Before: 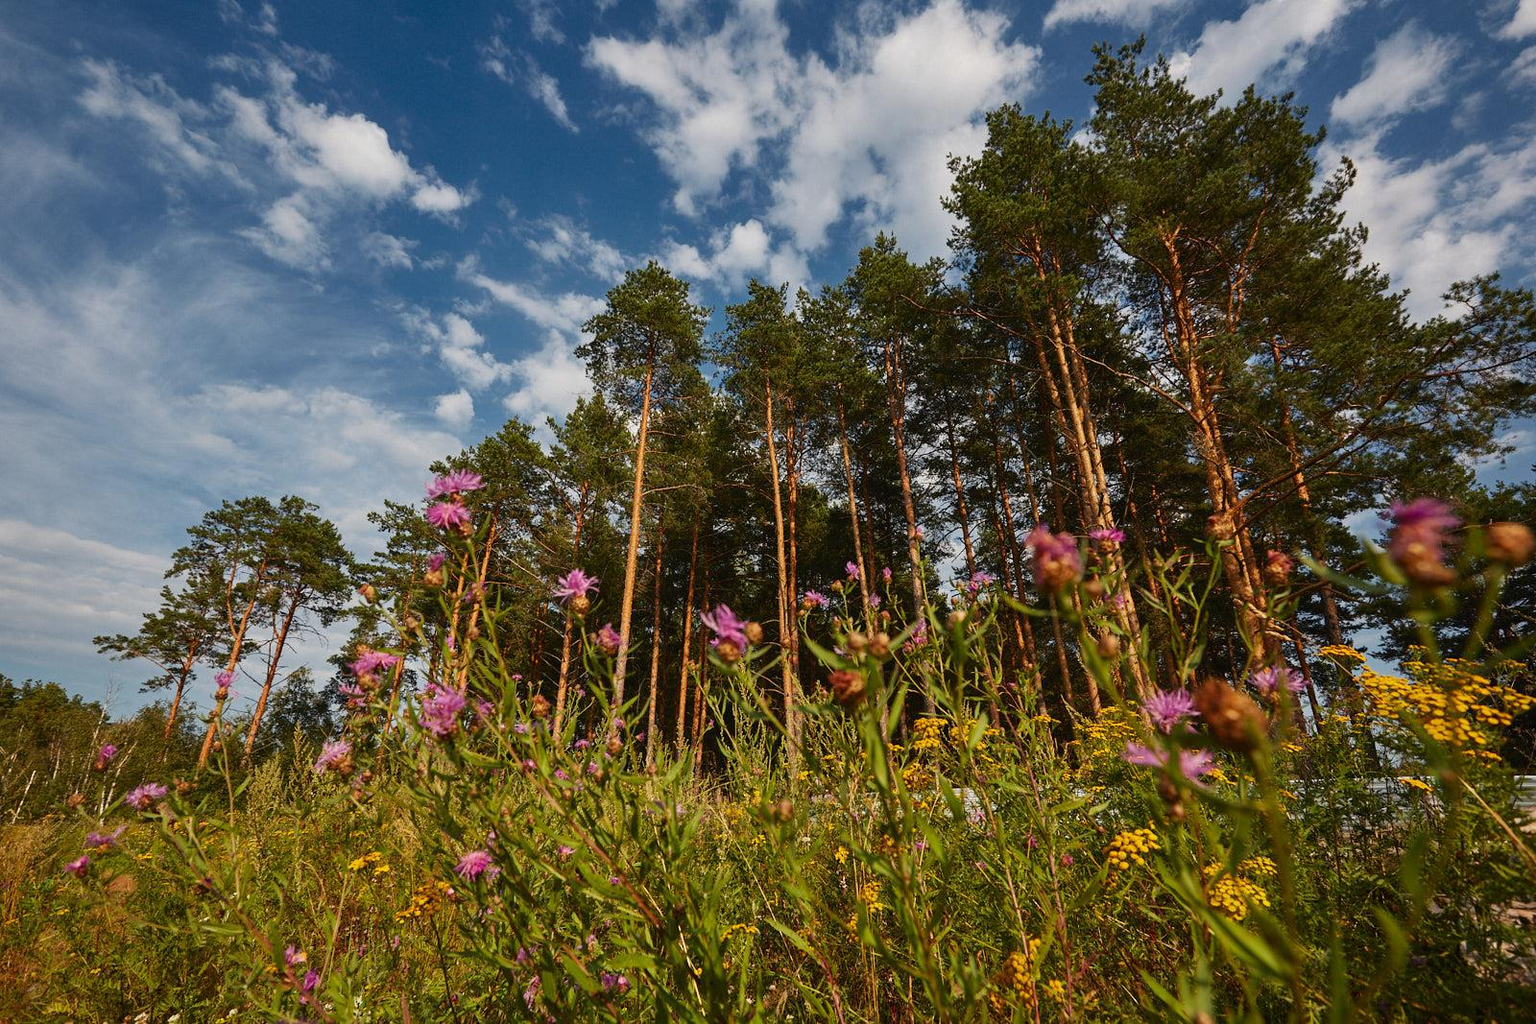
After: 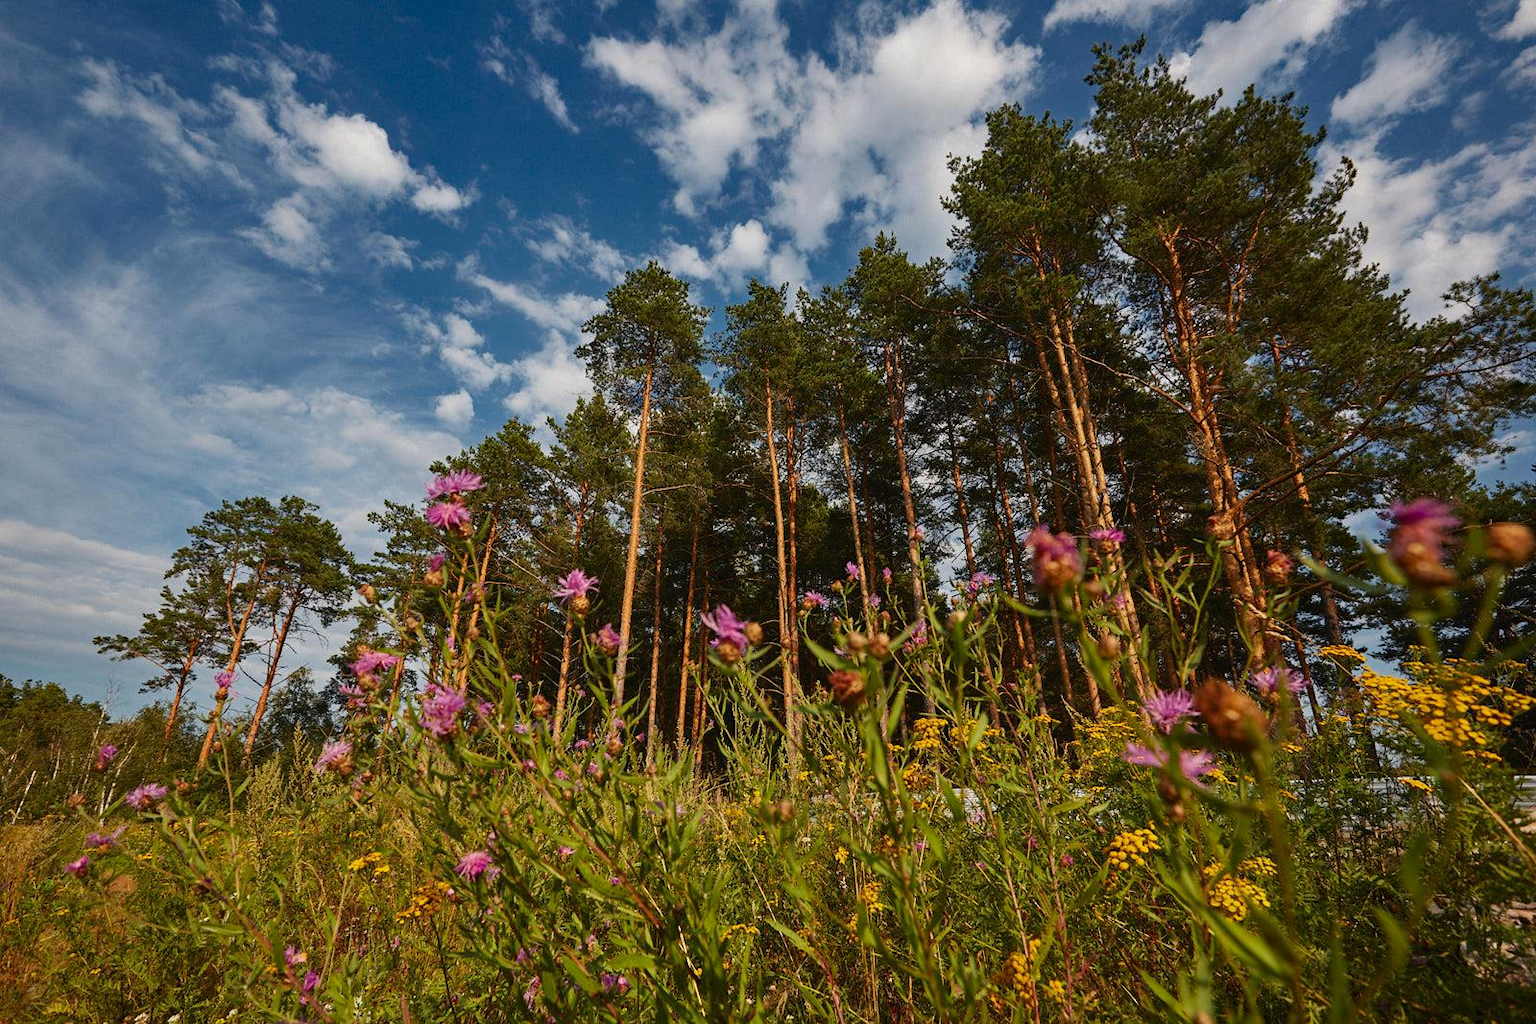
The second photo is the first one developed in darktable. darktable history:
haze removal: compatibility mode true, adaptive false
tone equalizer: -7 EV 0.109 EV
exposure: exposure -0.041 EV, compensate exposure bias true, compensate highlight preservation false
